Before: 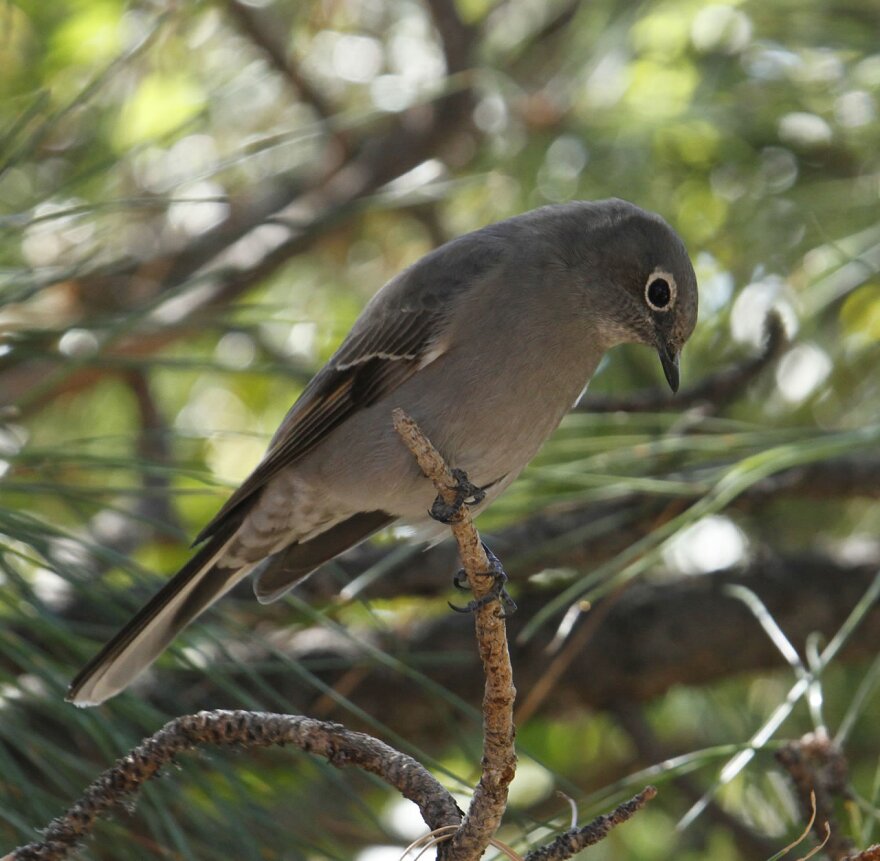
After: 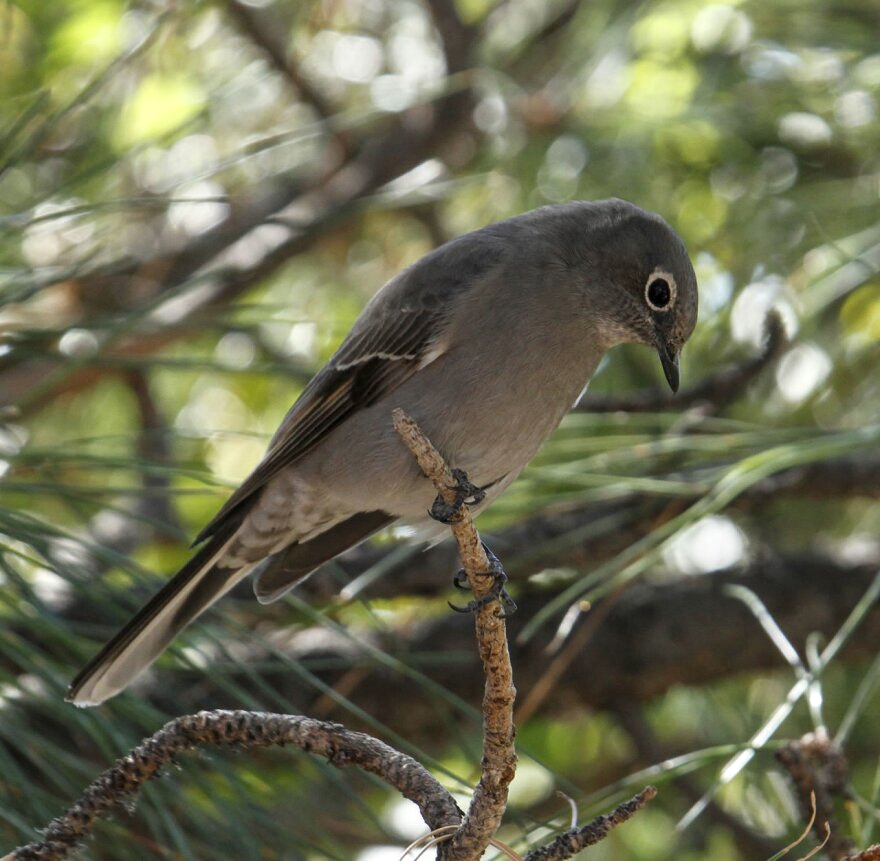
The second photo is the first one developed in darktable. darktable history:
local contrast: on, module defaults
tone equalizer: -8 EV 0.06 EV, smoothing diameter 25%, edges refinement/feathering 10, preserve details guided filter
